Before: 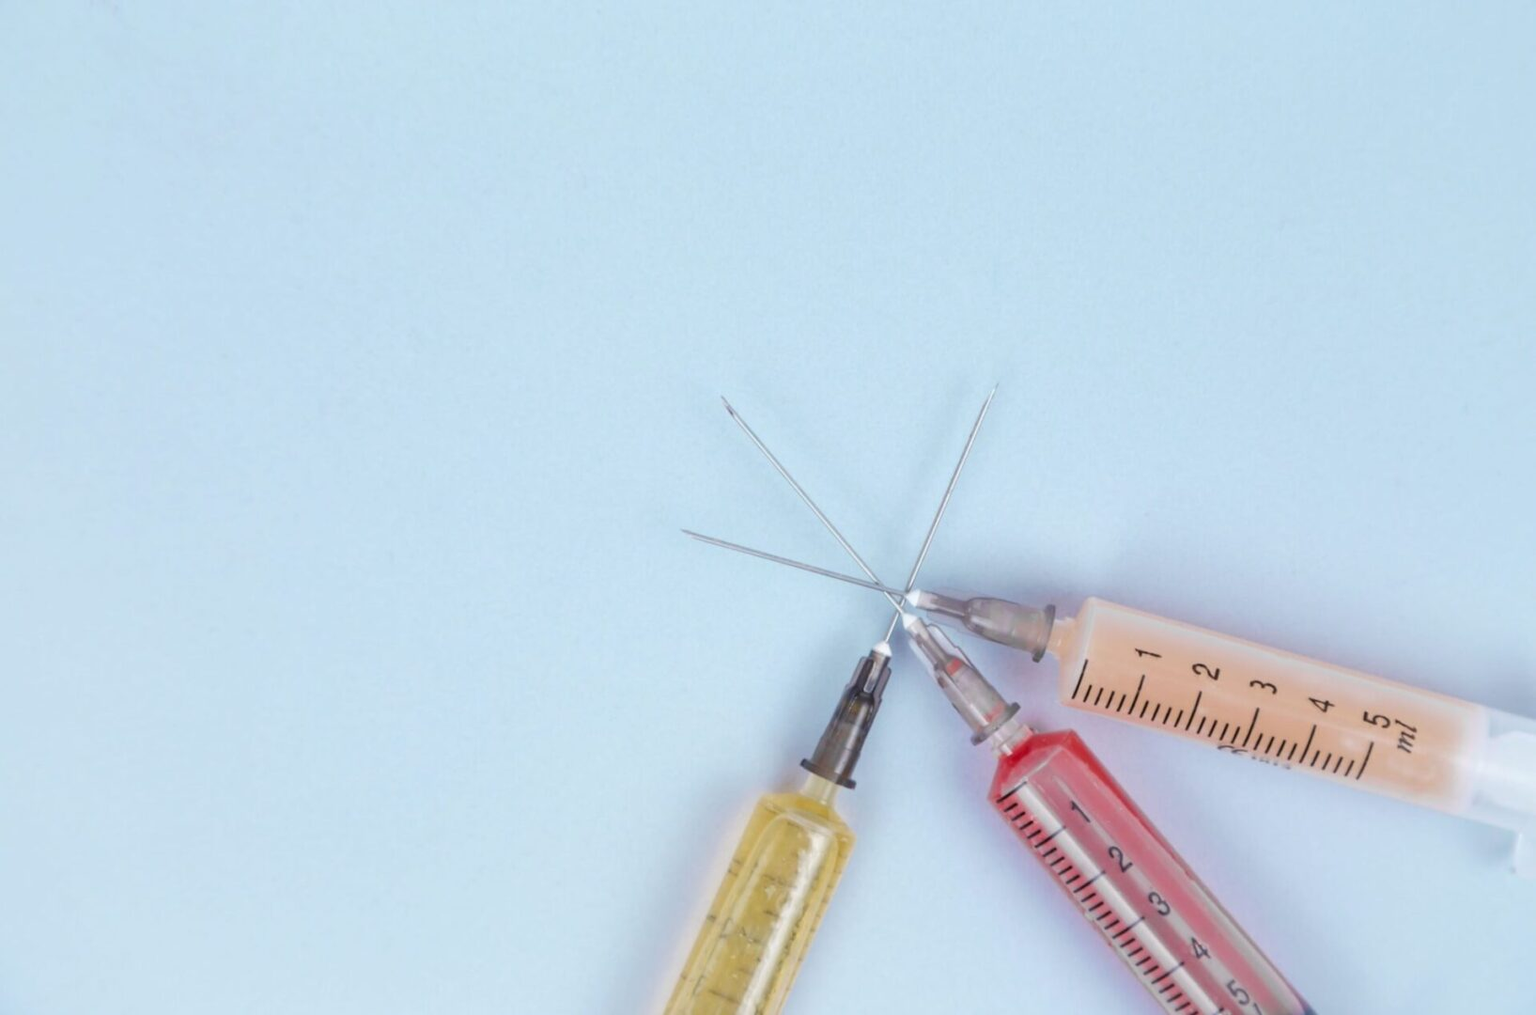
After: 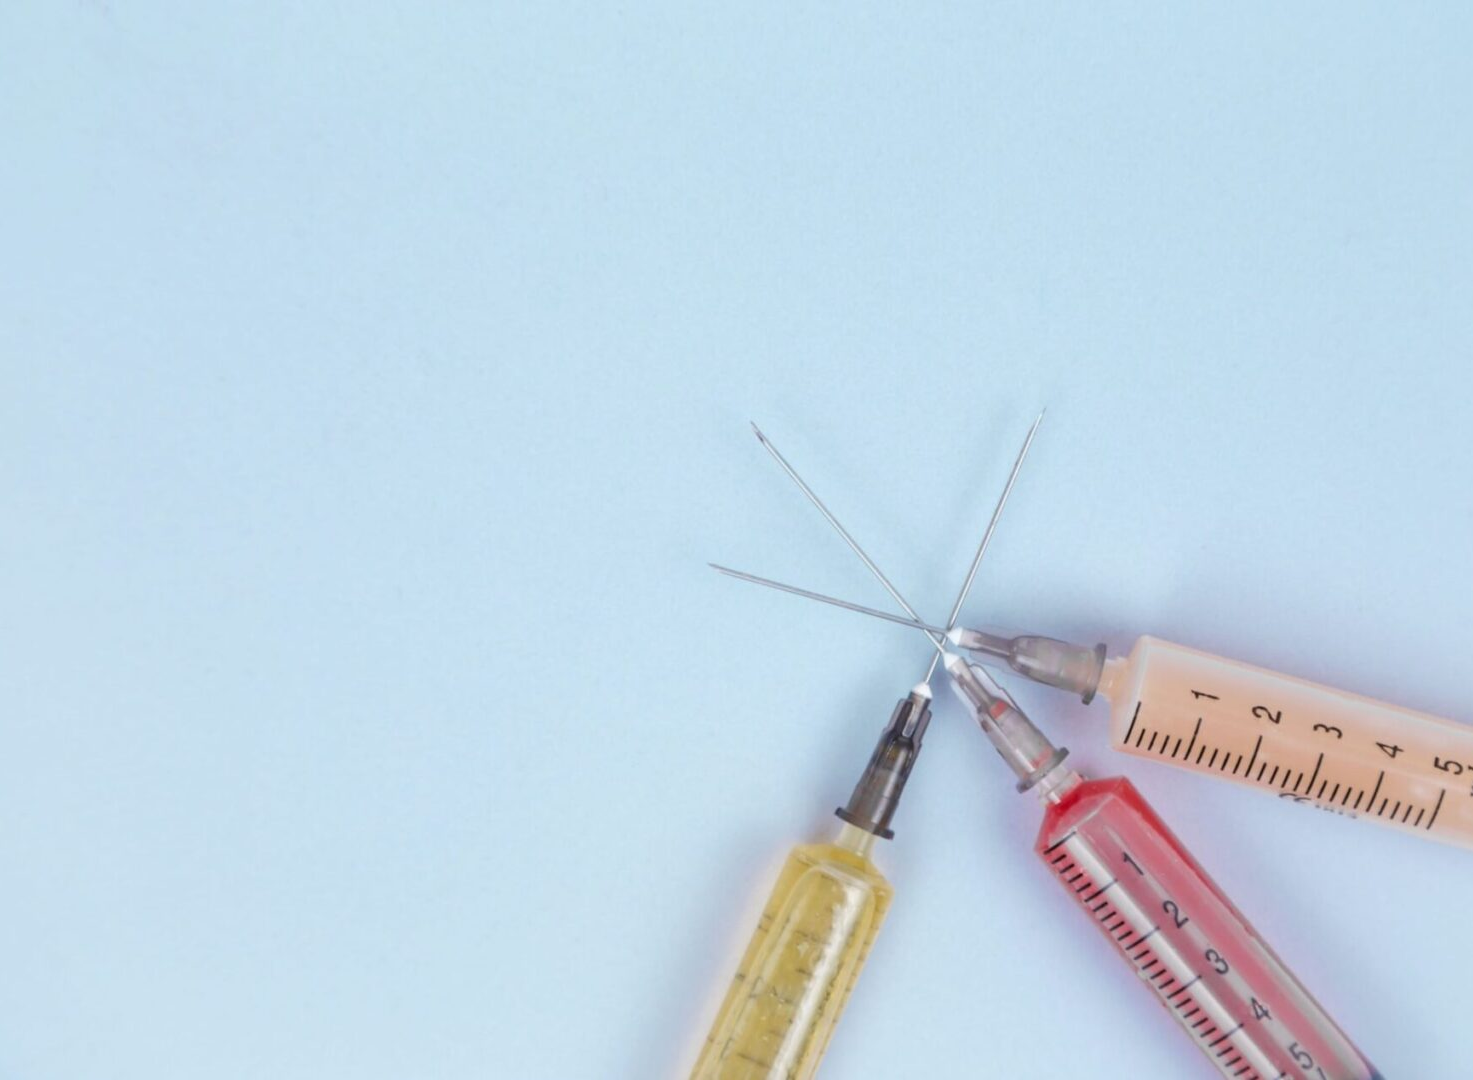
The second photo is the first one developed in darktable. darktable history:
shadows and highlights: radius 334.93, shadows 63.48, highlights 6.06, compress 87.7%, highlights color adjustment 39.73%, soften with gaussian
crop and rotate: left 1.088%, right 8.807%
